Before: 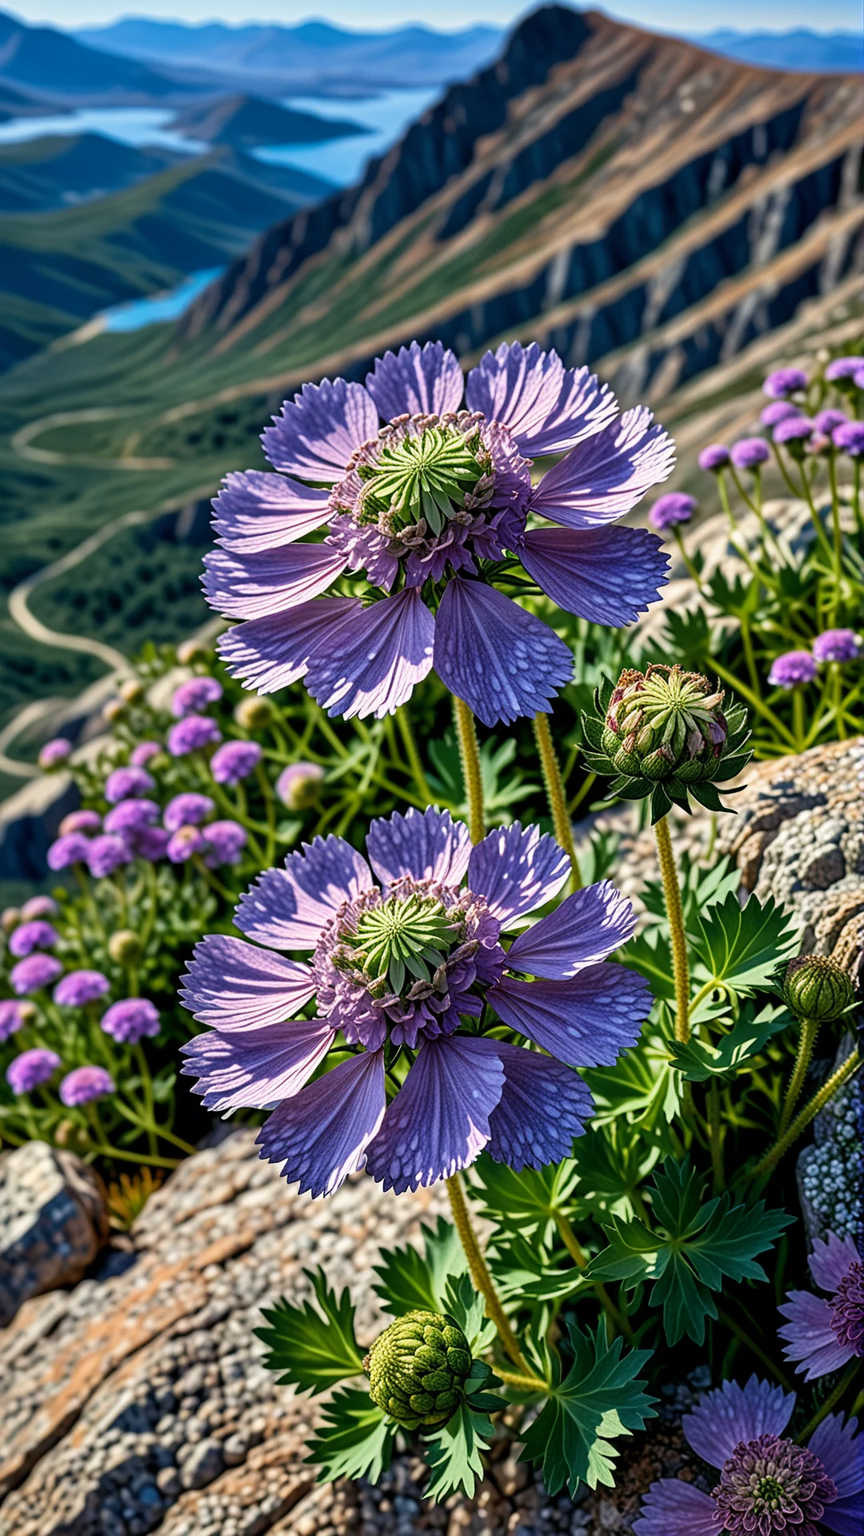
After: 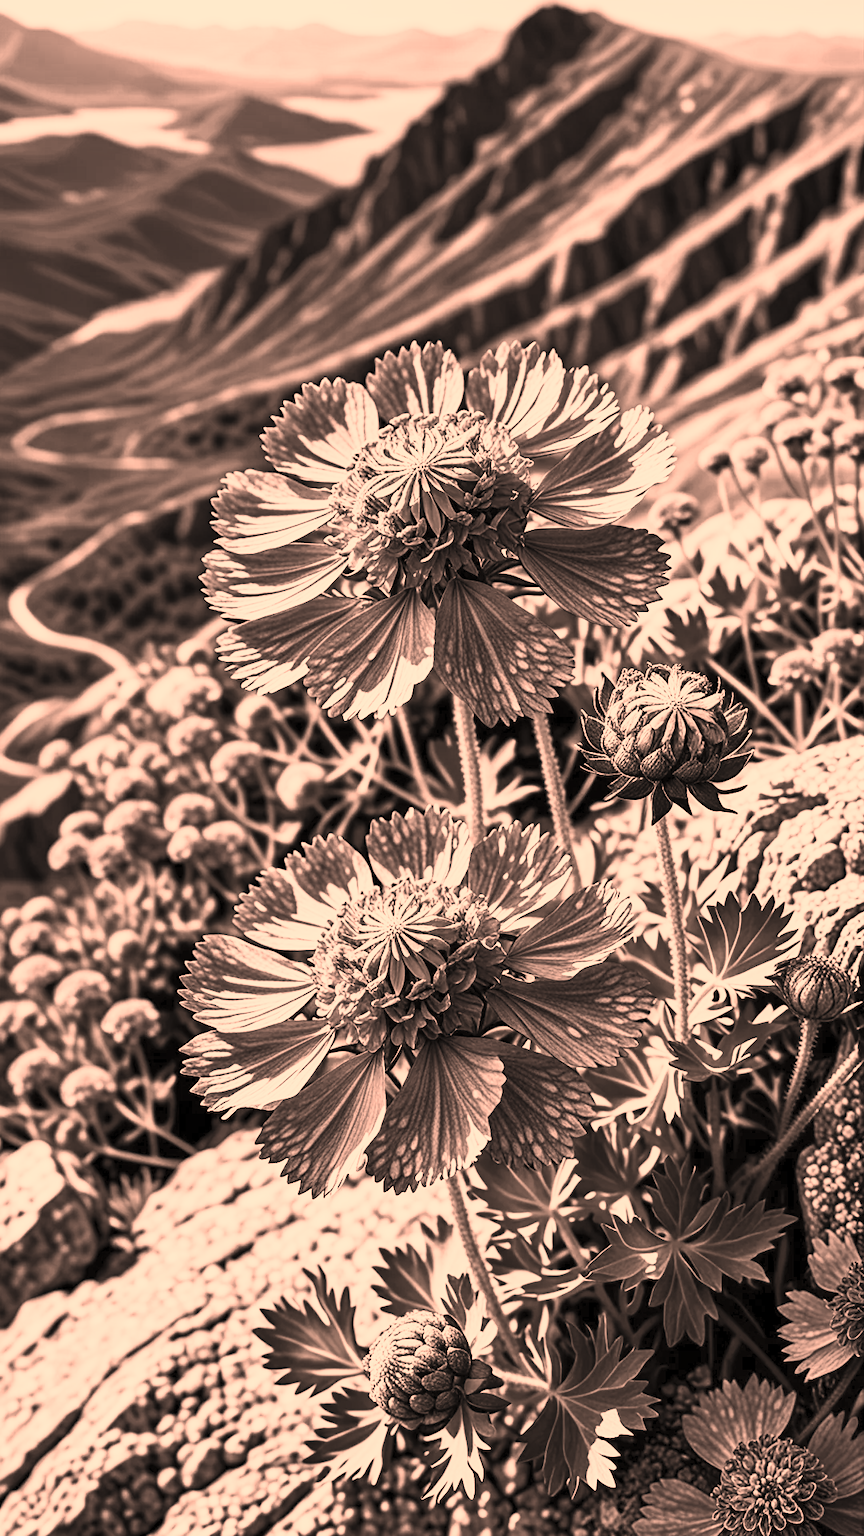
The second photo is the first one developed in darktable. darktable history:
color correction: highlights a* 39.88, highlights b* 39.63, saturation 0.688
contrast brightness saturation: contrast 0.526, brightness 0.48, saturation -0.989
shadows and highlights: highlights 71.63, soften with gaussian
